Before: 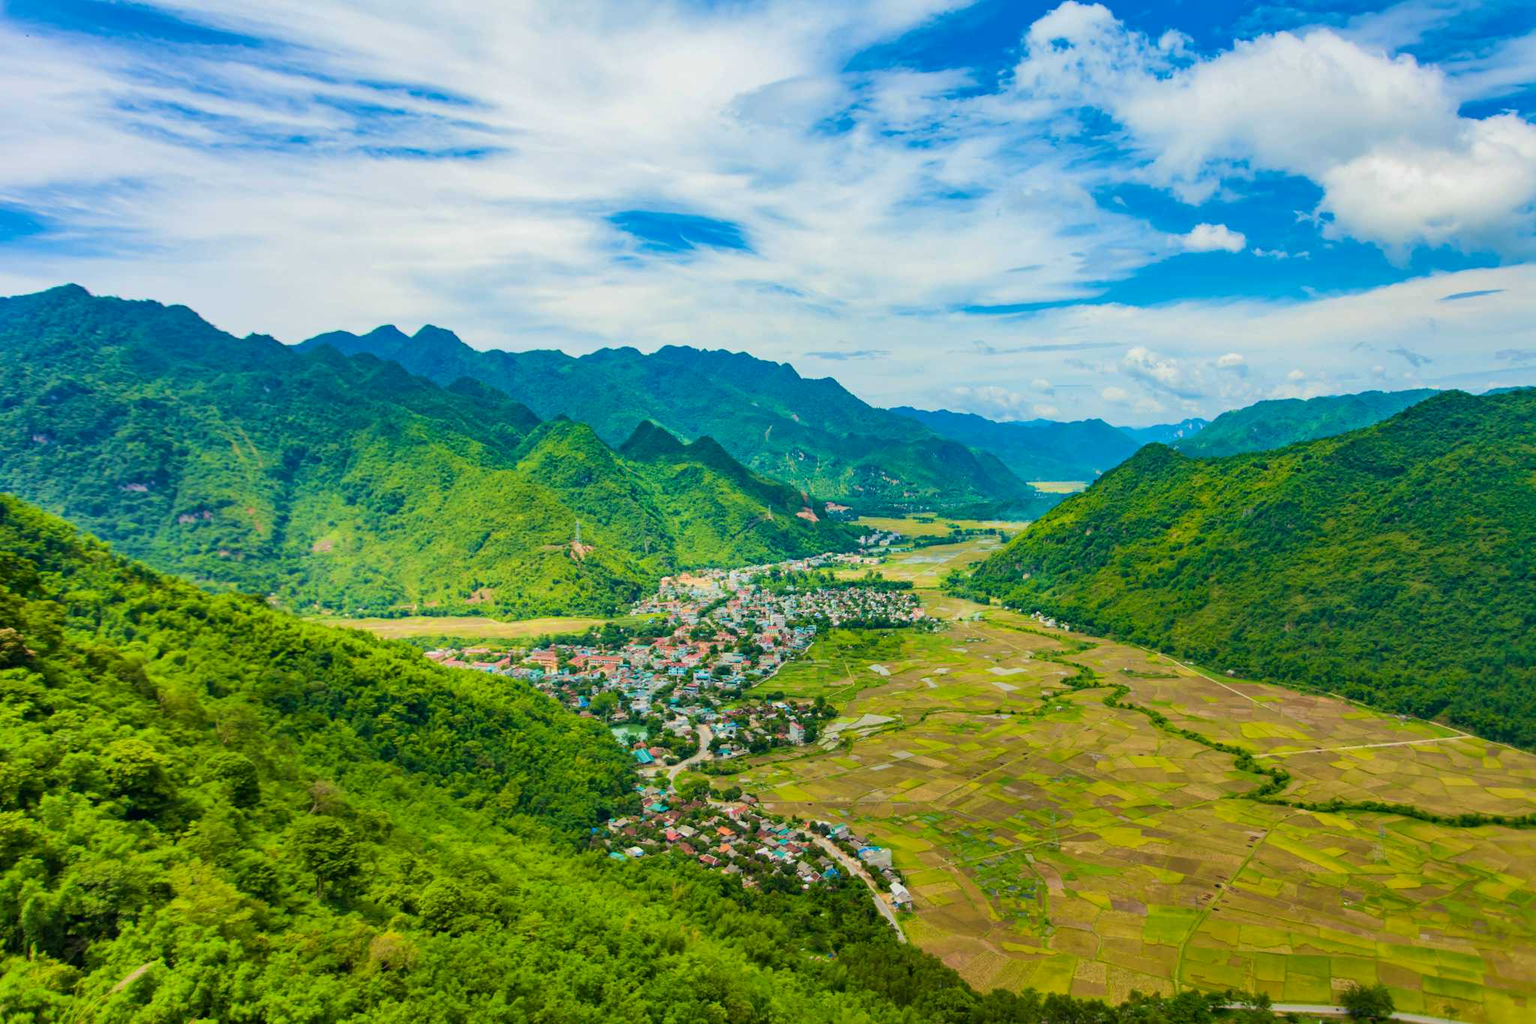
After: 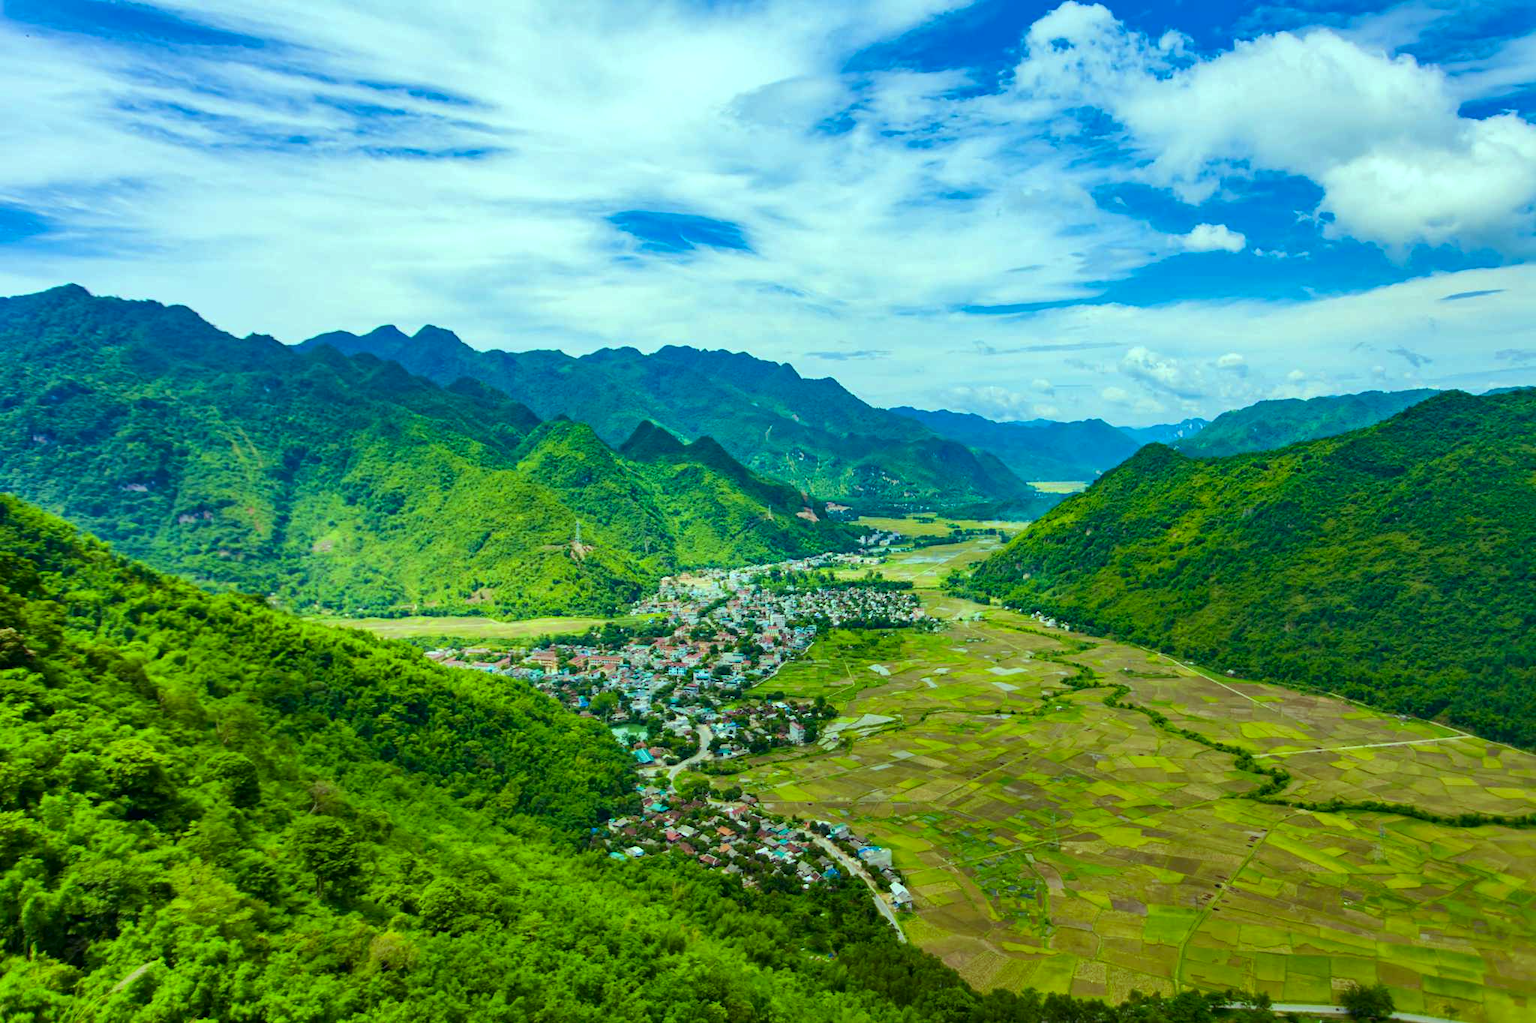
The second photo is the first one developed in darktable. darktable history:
color balance: mode lift, gamma, gain (sRGB), lift [0.997, 0.979, 1.021, 1.011], gamma [1, 1.084, 0.916, 0.998], gain [1, 0.87, 1.13, 1.101], contrast 4.55%, contrast fulcrum 38.24%, output saturation 104.09%
contrast brightness saturation: brightness -0.09
